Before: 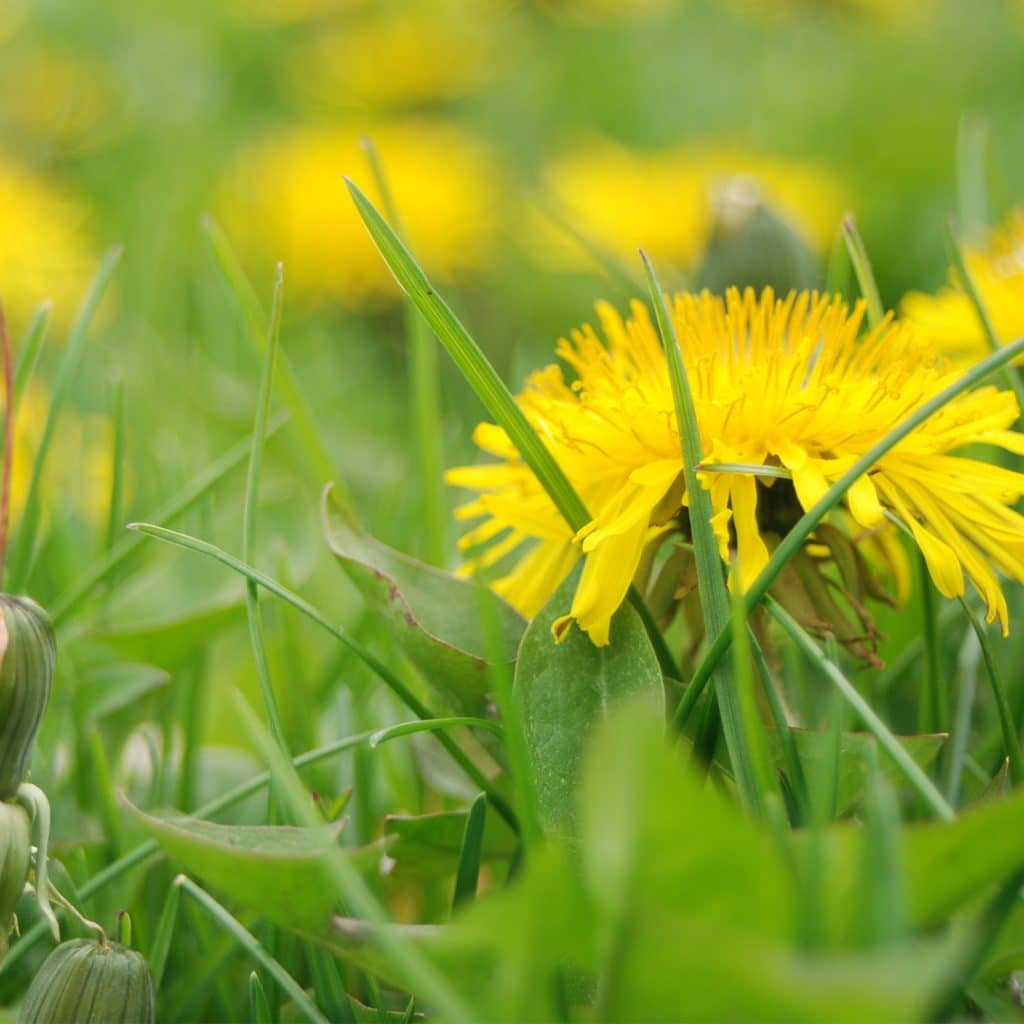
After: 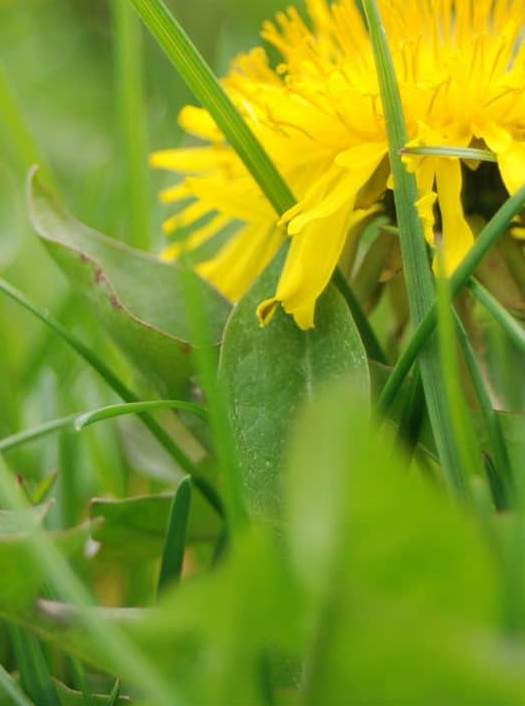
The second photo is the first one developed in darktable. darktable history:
crop and rotate: left 28.882%, top 31.003%, right 19.825%
